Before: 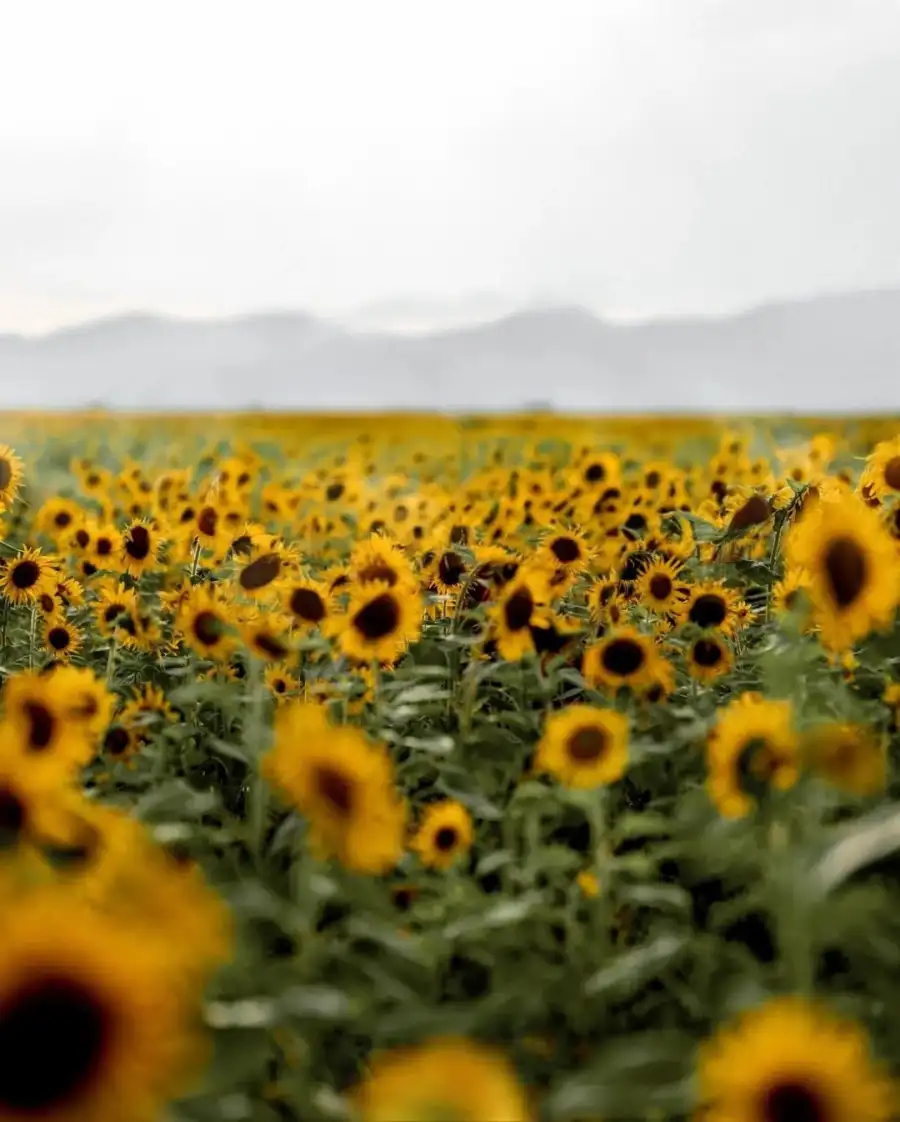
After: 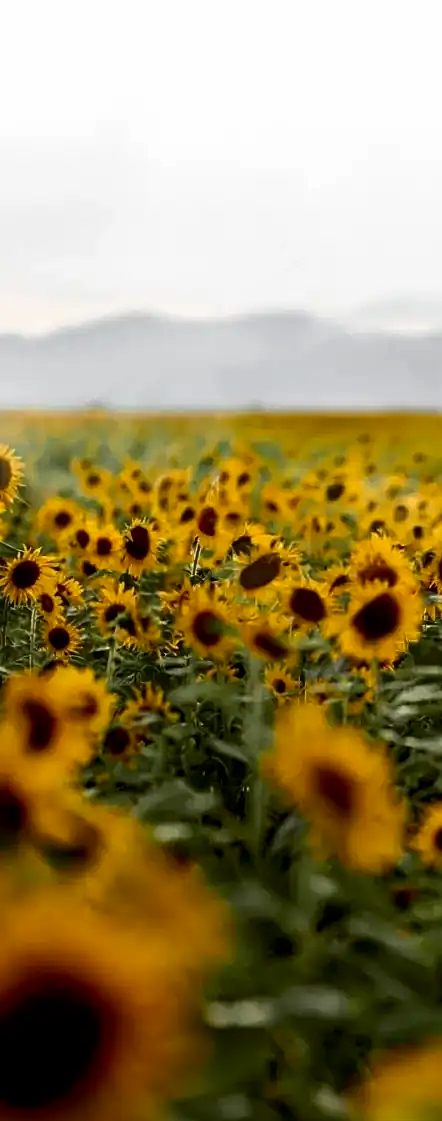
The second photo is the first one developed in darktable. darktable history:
sharpen: on, module defaults
tone equalizer: on, module defaults
contrast brightness saturation: contrast 0.07, brightness -0.13, saturation 0.06
crop and rotate: left 0%, top 0%, right 50.845%
